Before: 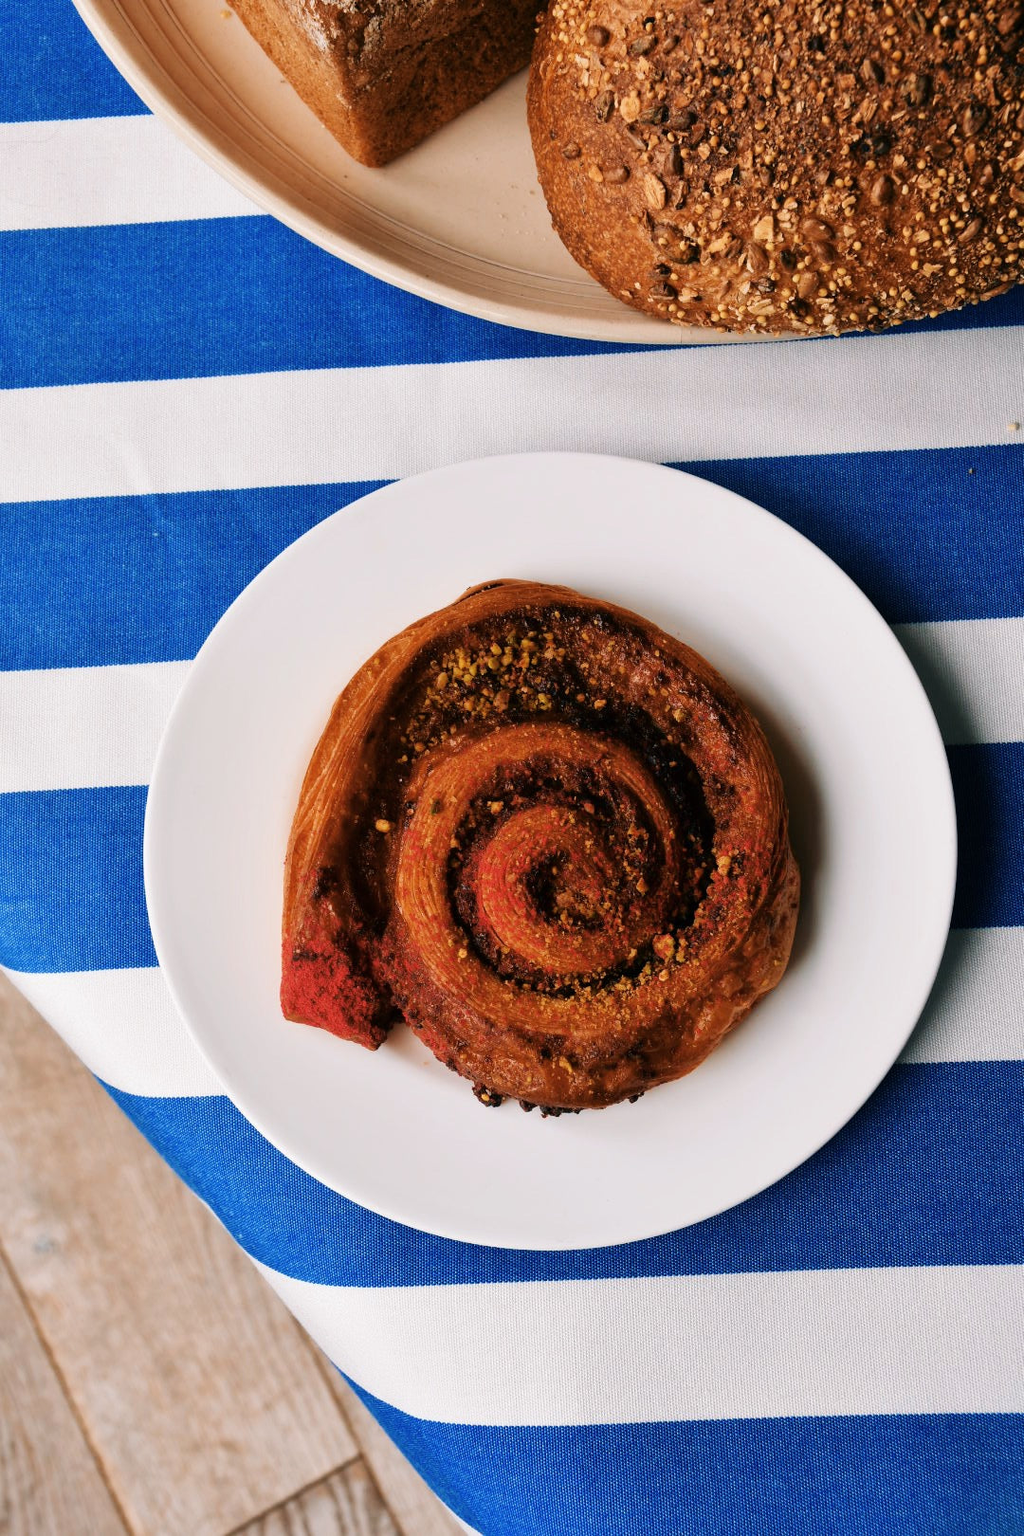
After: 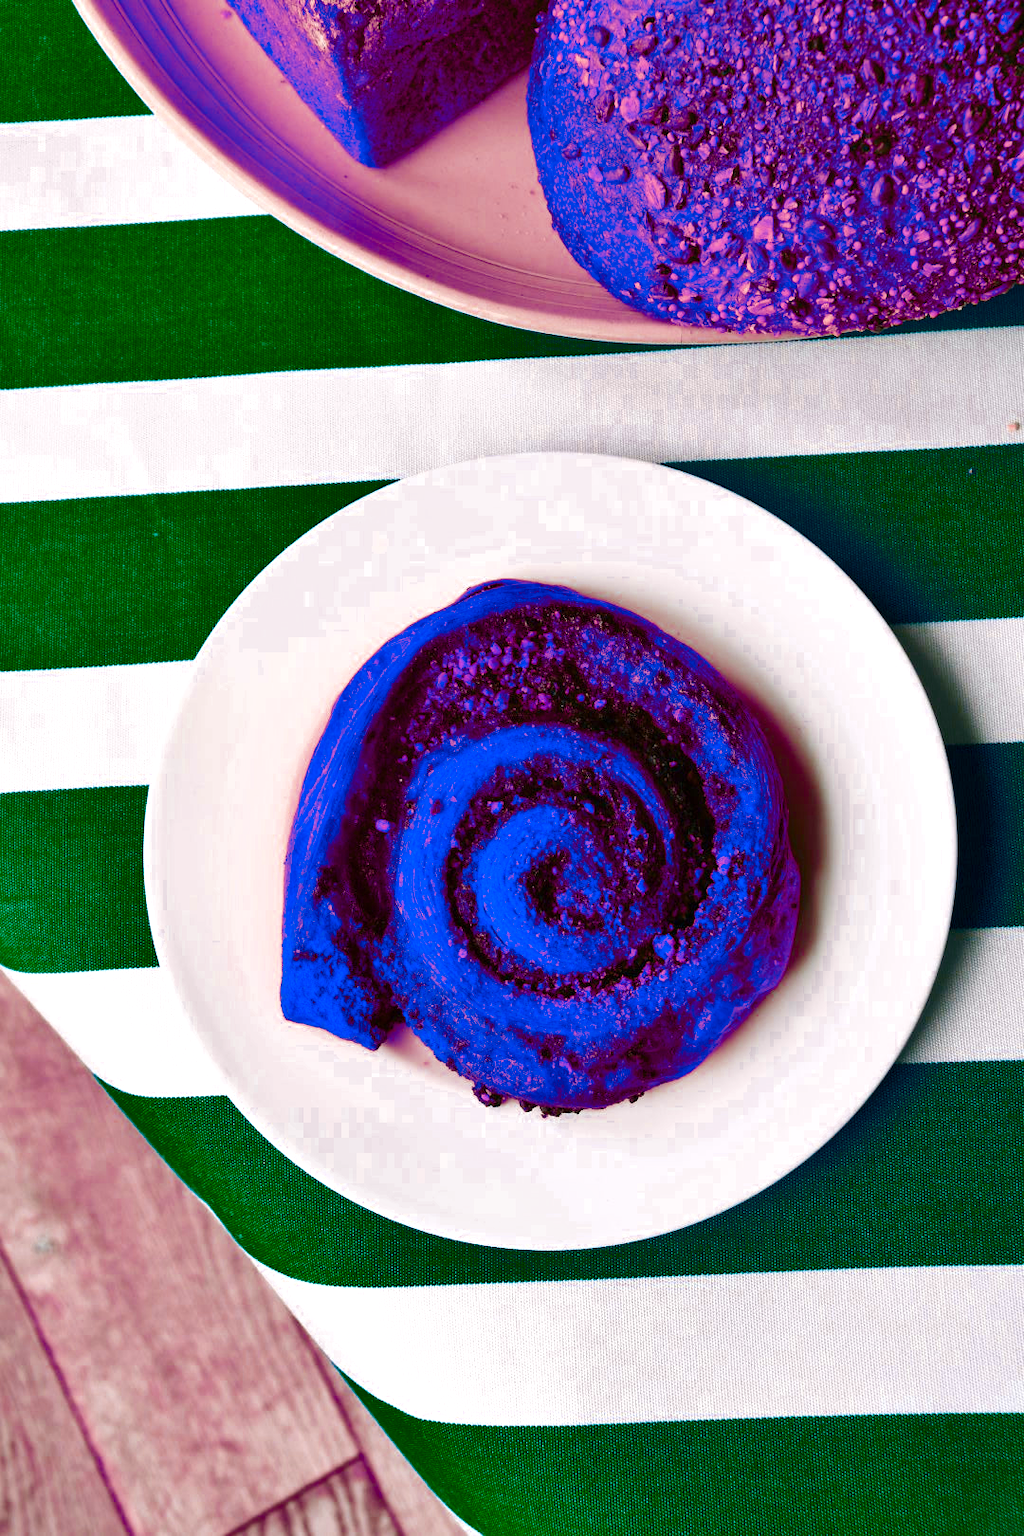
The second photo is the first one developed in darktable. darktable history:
shadows and highlights: low approximation 0.01, soften with gaussian
exposure: black level correction 0, exposure 0.499 EV, compensate highlight preservation false
color balance rgb: perceptual saturation grading › global saturation 14.297%, perceptual saturation grading › highlights -30.406%, perceptual saturation grading › shadows 51.856%, global vibrance 14.487%
color zones: curves: ch0 [(0.826, 0.353)]; ch1 [(0.242, 0.647) (0.889, 0.342)]; ch2 [(0.246, 0.089) (0.969, 0.068)]
